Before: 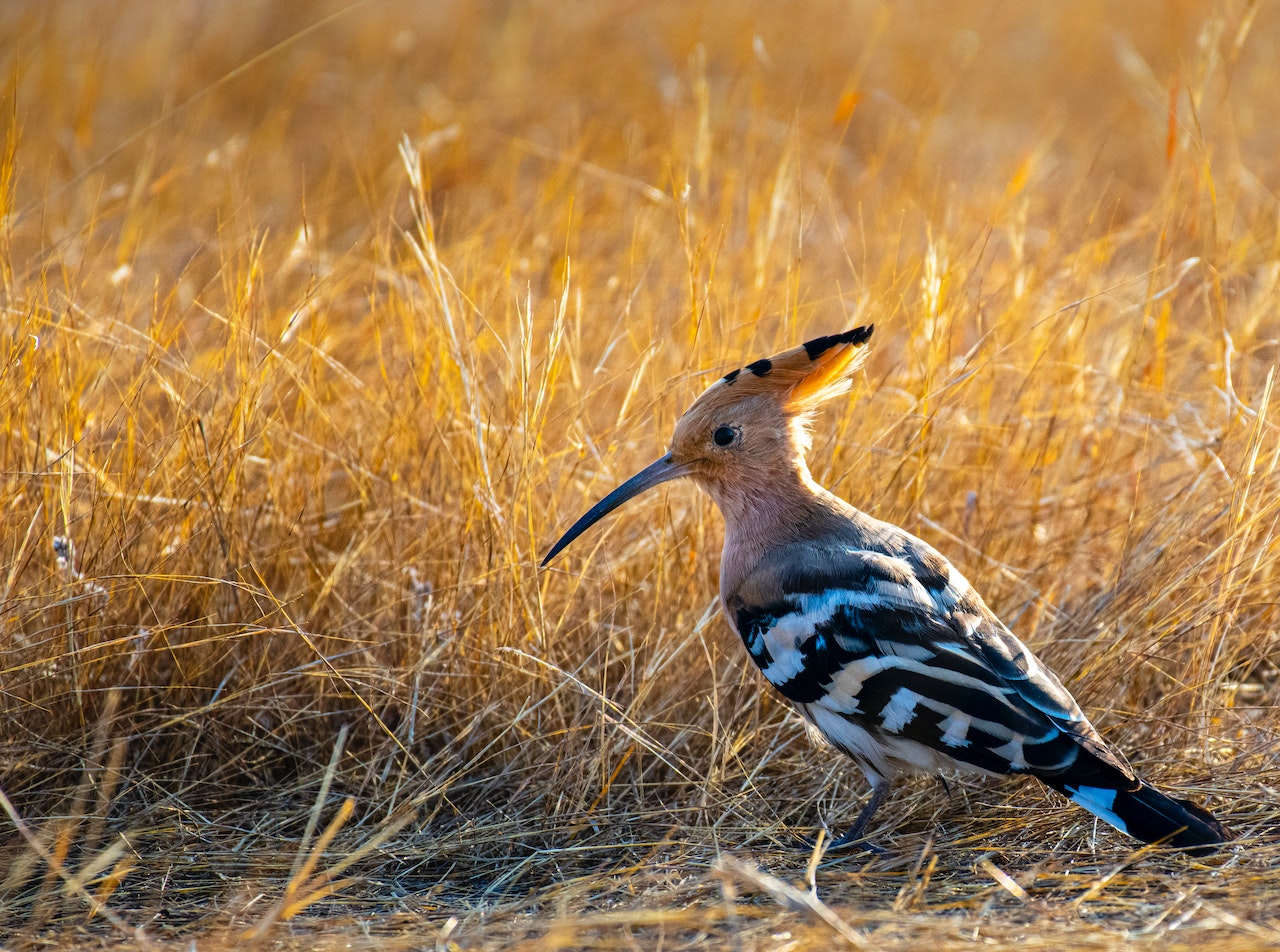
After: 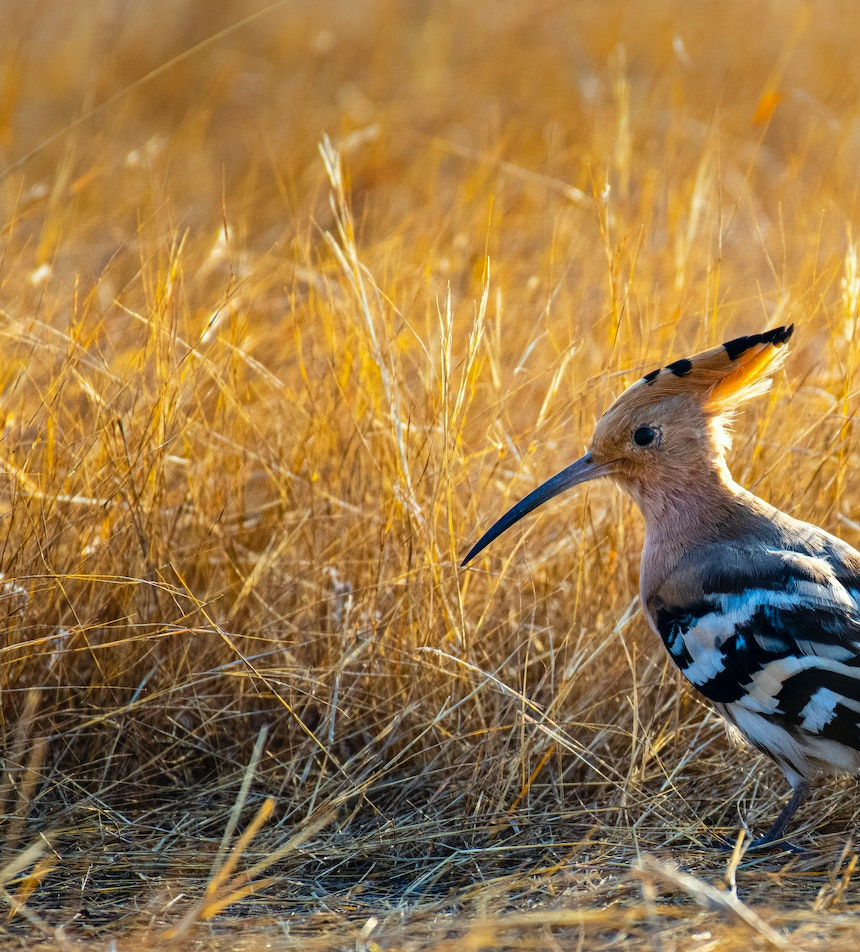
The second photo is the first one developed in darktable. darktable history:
color correction: highlights a* -2.48, highlights b* 2.42
exposure: compensate highlight preservation false
crop and rotate: left 6.294%, right 26.467%
